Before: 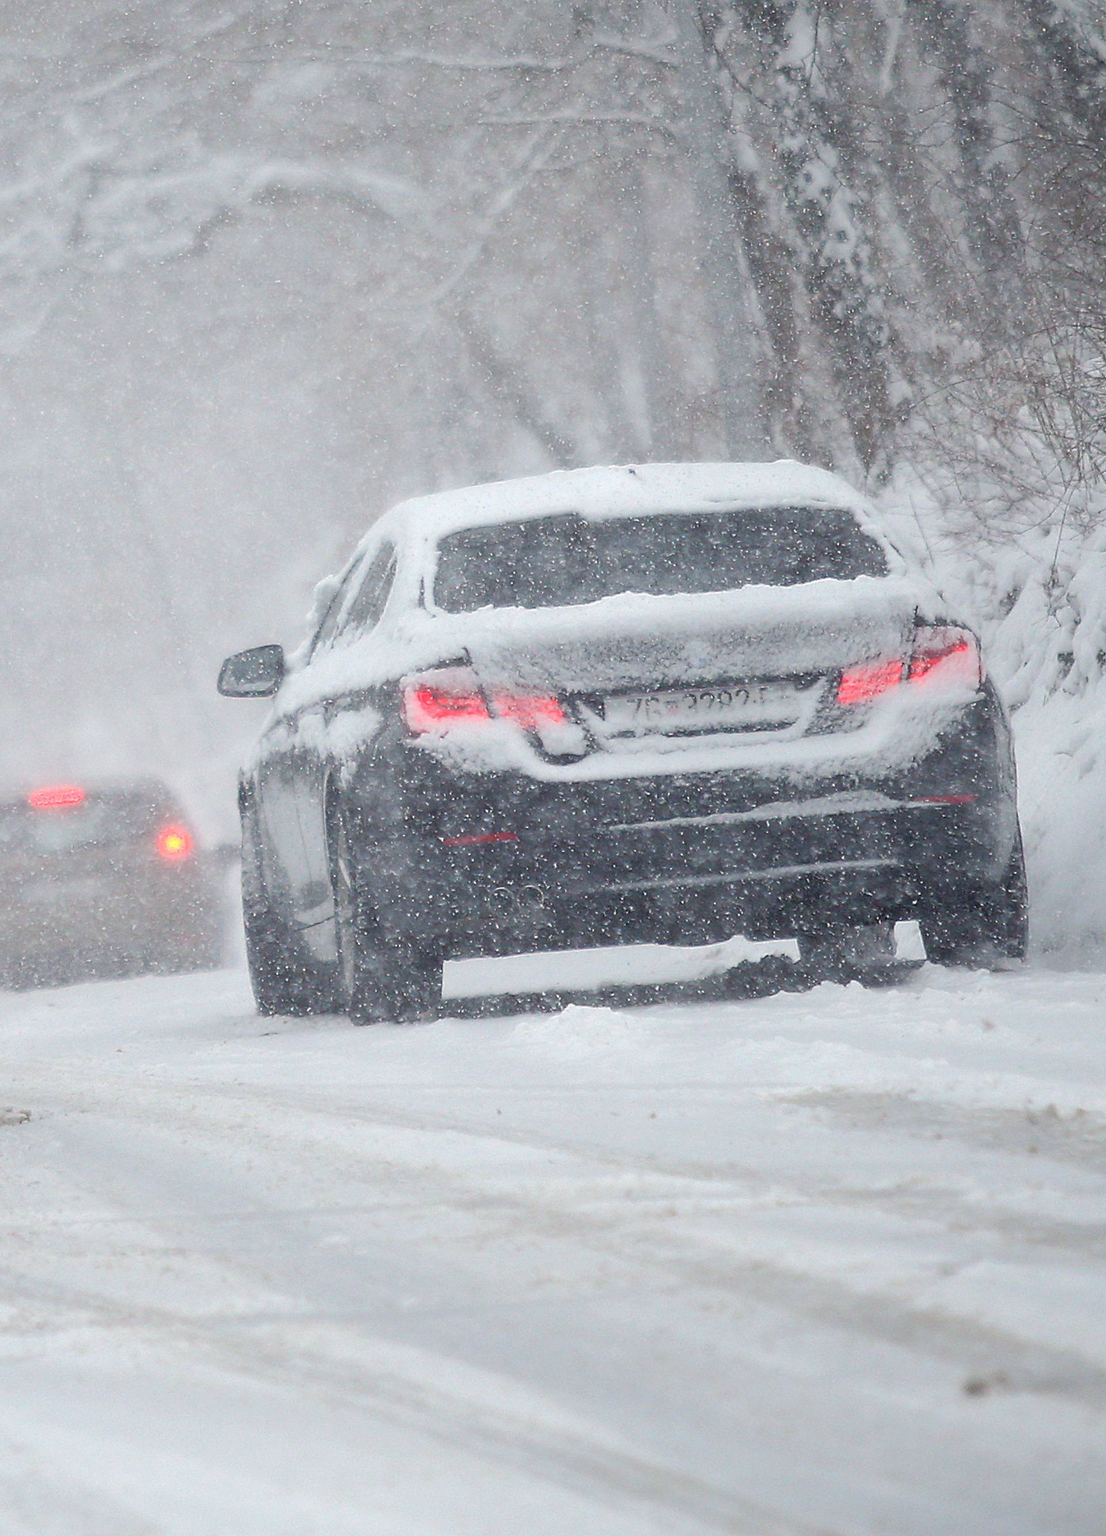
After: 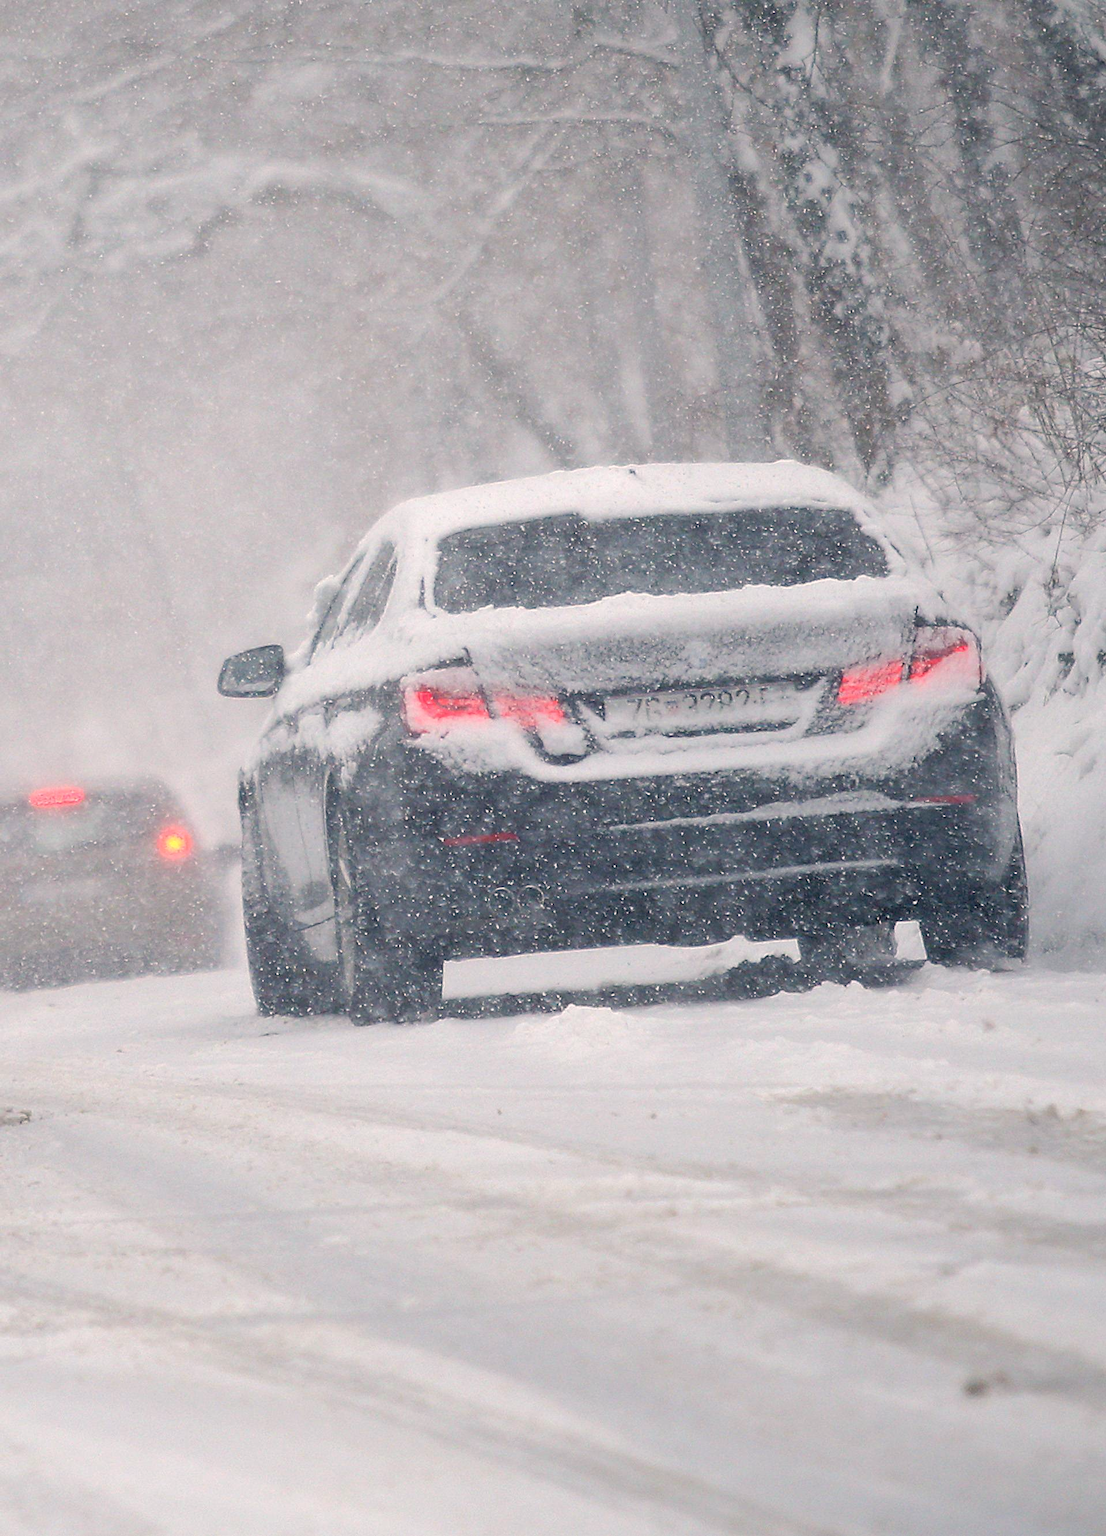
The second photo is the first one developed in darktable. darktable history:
color correction: highlights a* 5.41, highlights b* 5.35, shadows a* -4.69, shadows b* -5.18
